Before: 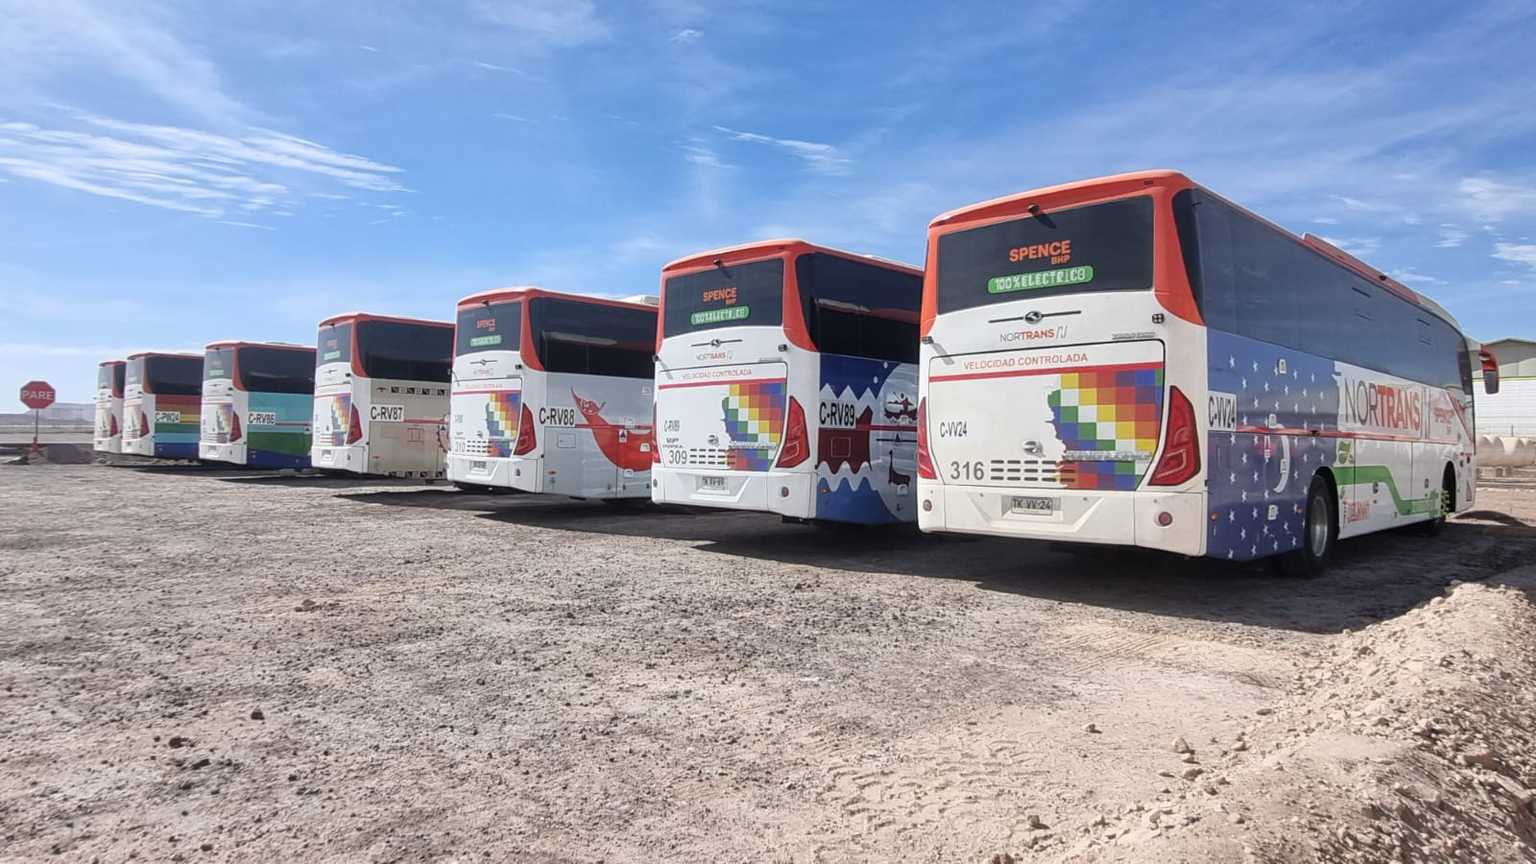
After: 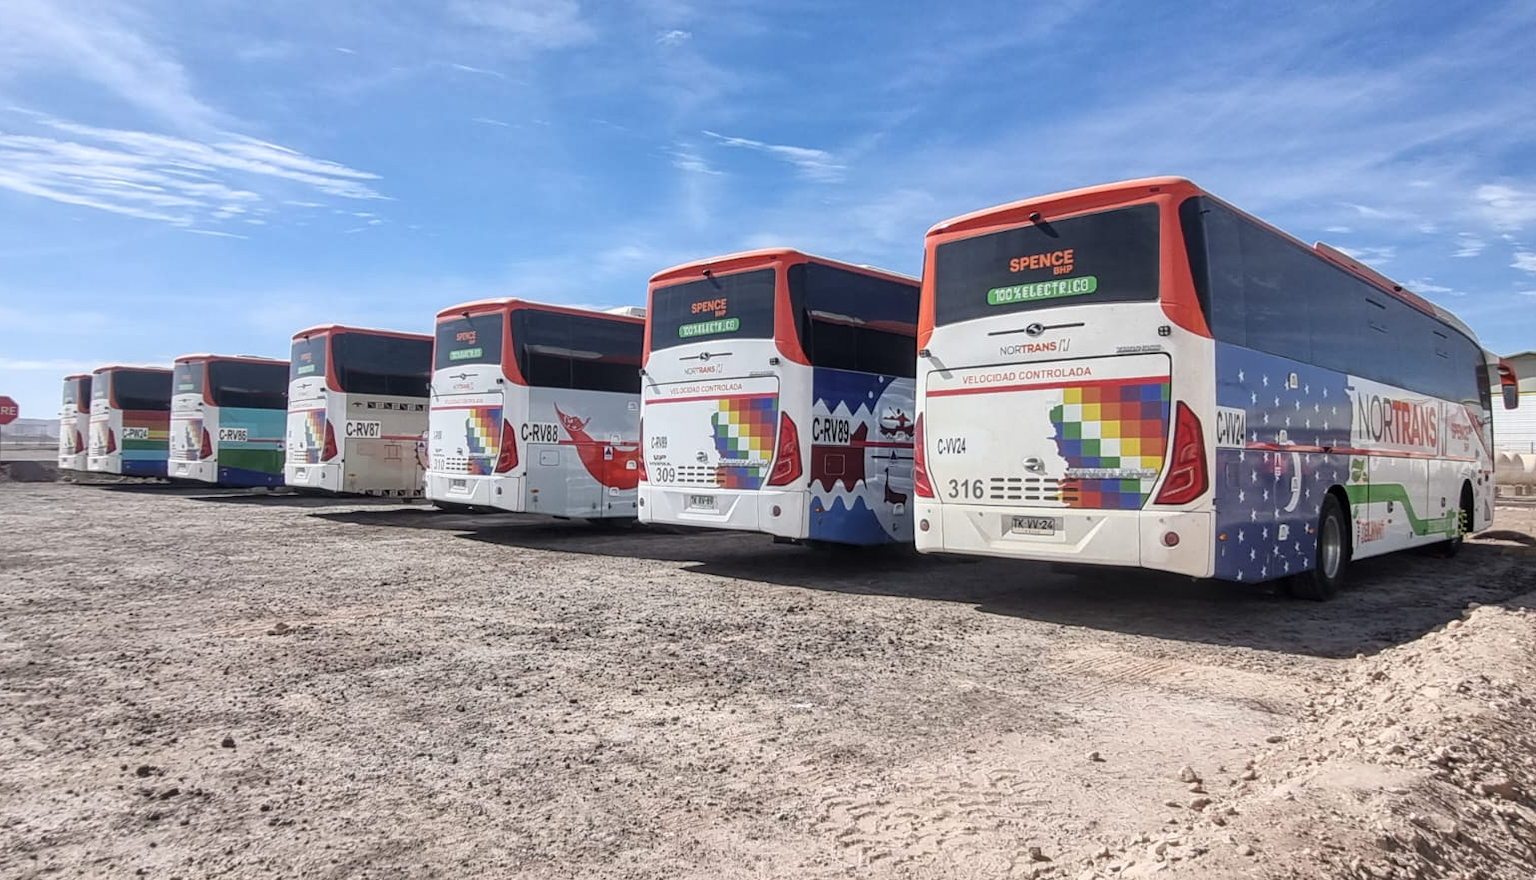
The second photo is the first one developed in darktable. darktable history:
local contrast: on, module defaults
crop and rotate: left 2.535%, right 1.156%, bottom 1.837%
